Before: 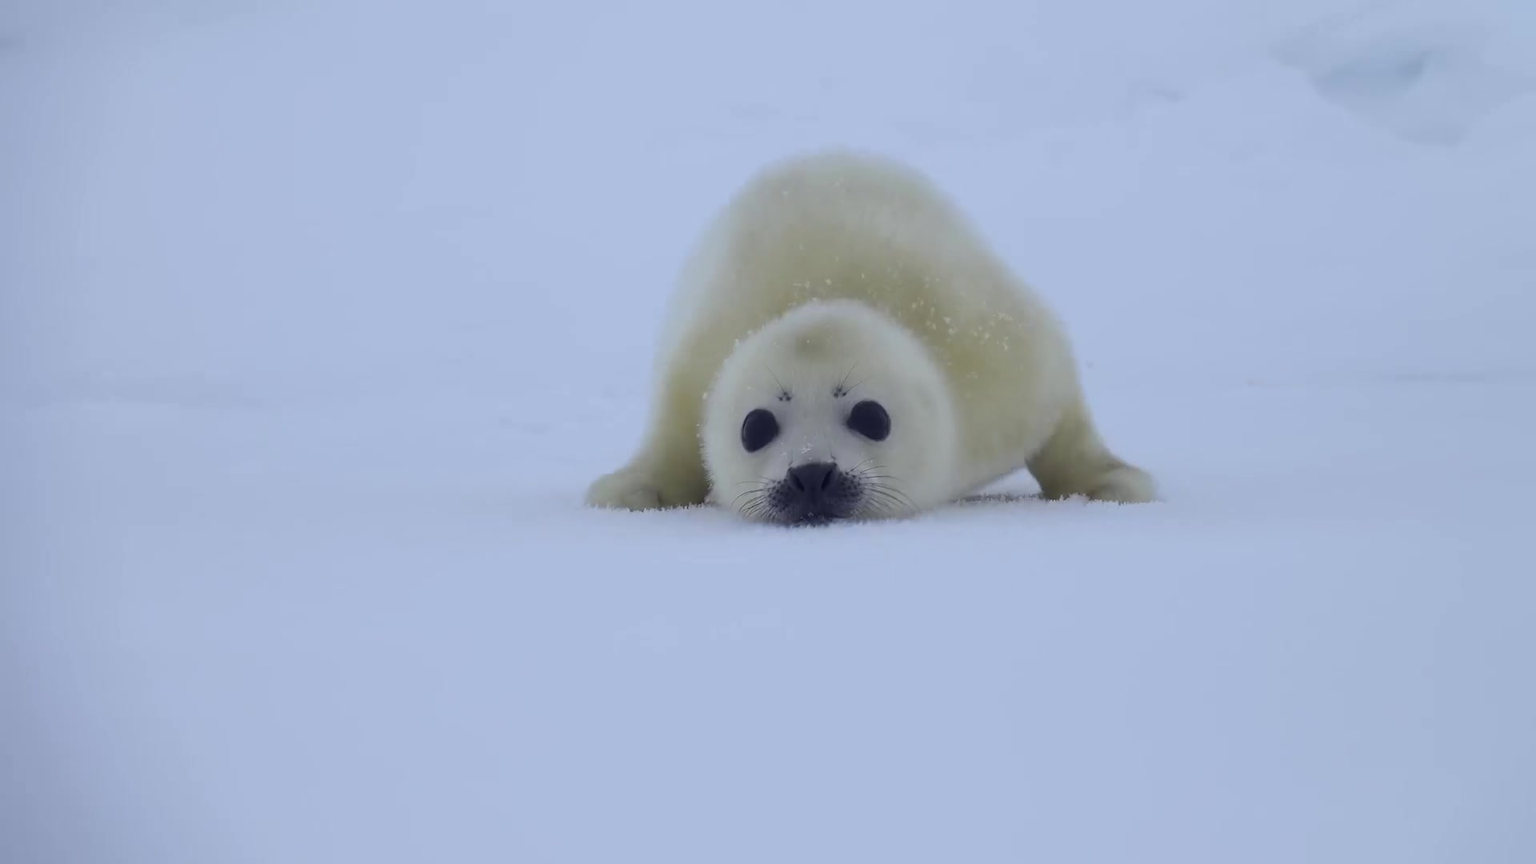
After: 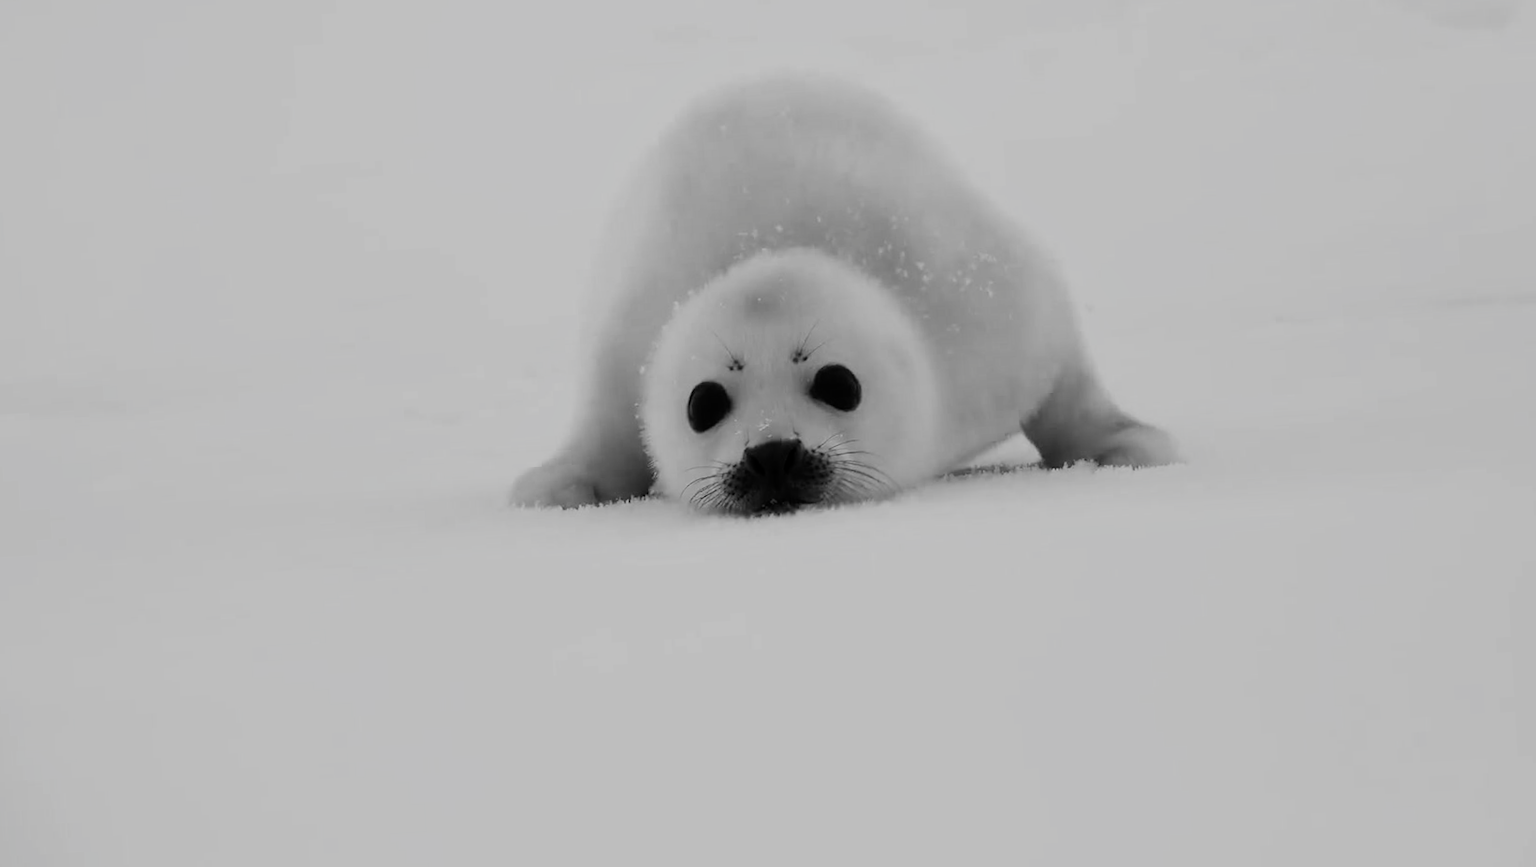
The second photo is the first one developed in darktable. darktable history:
local contrast: mode bilateral grid, contrast 14, coarseness 35, detail 104%, midtone range 0.2
crop and rotate: angle 3.21°, left 6.079%, top 5.711%
filmic rgb: black relative exposure -5.06 EV, white relative exposure 3.54 EV, hardness 3.18, contrast 1.411, highlights saturation mix -49.66%, preserve chrominance no, color science v5 (2021), contrast in shadows safe, contrast in highlights safe
